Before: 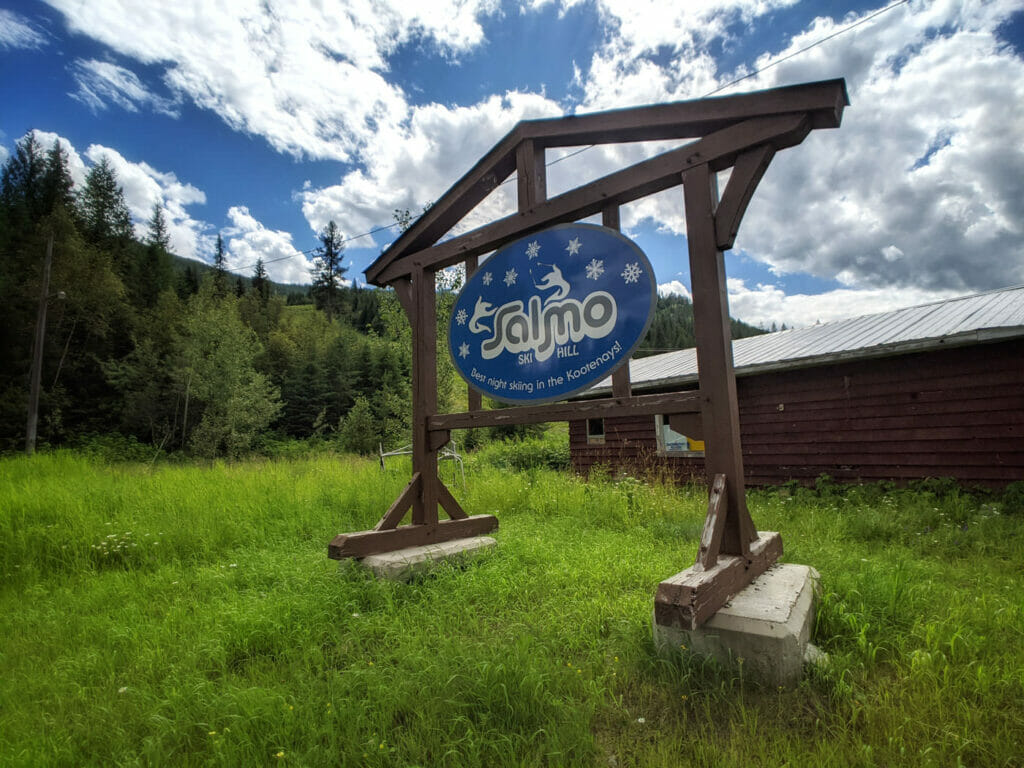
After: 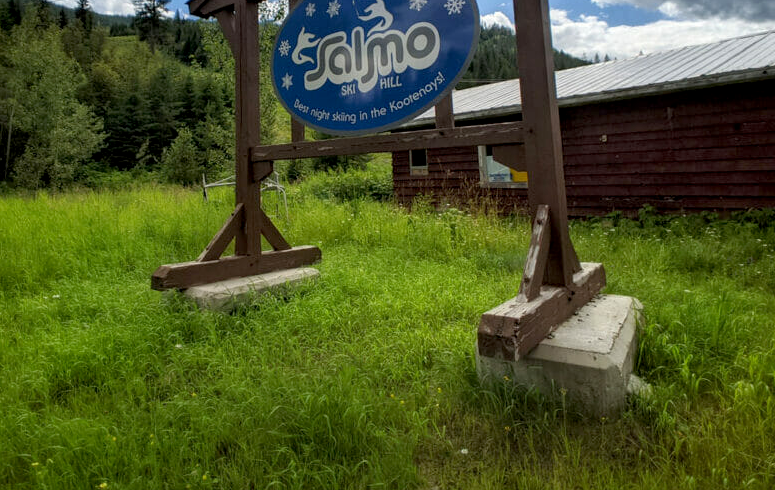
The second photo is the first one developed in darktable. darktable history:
crop and rotate: left 17.299%, top 35.115%, right 7.015%, bottom 1.024%
exposure: black level correction 0.007, compensate highlight preservation false
